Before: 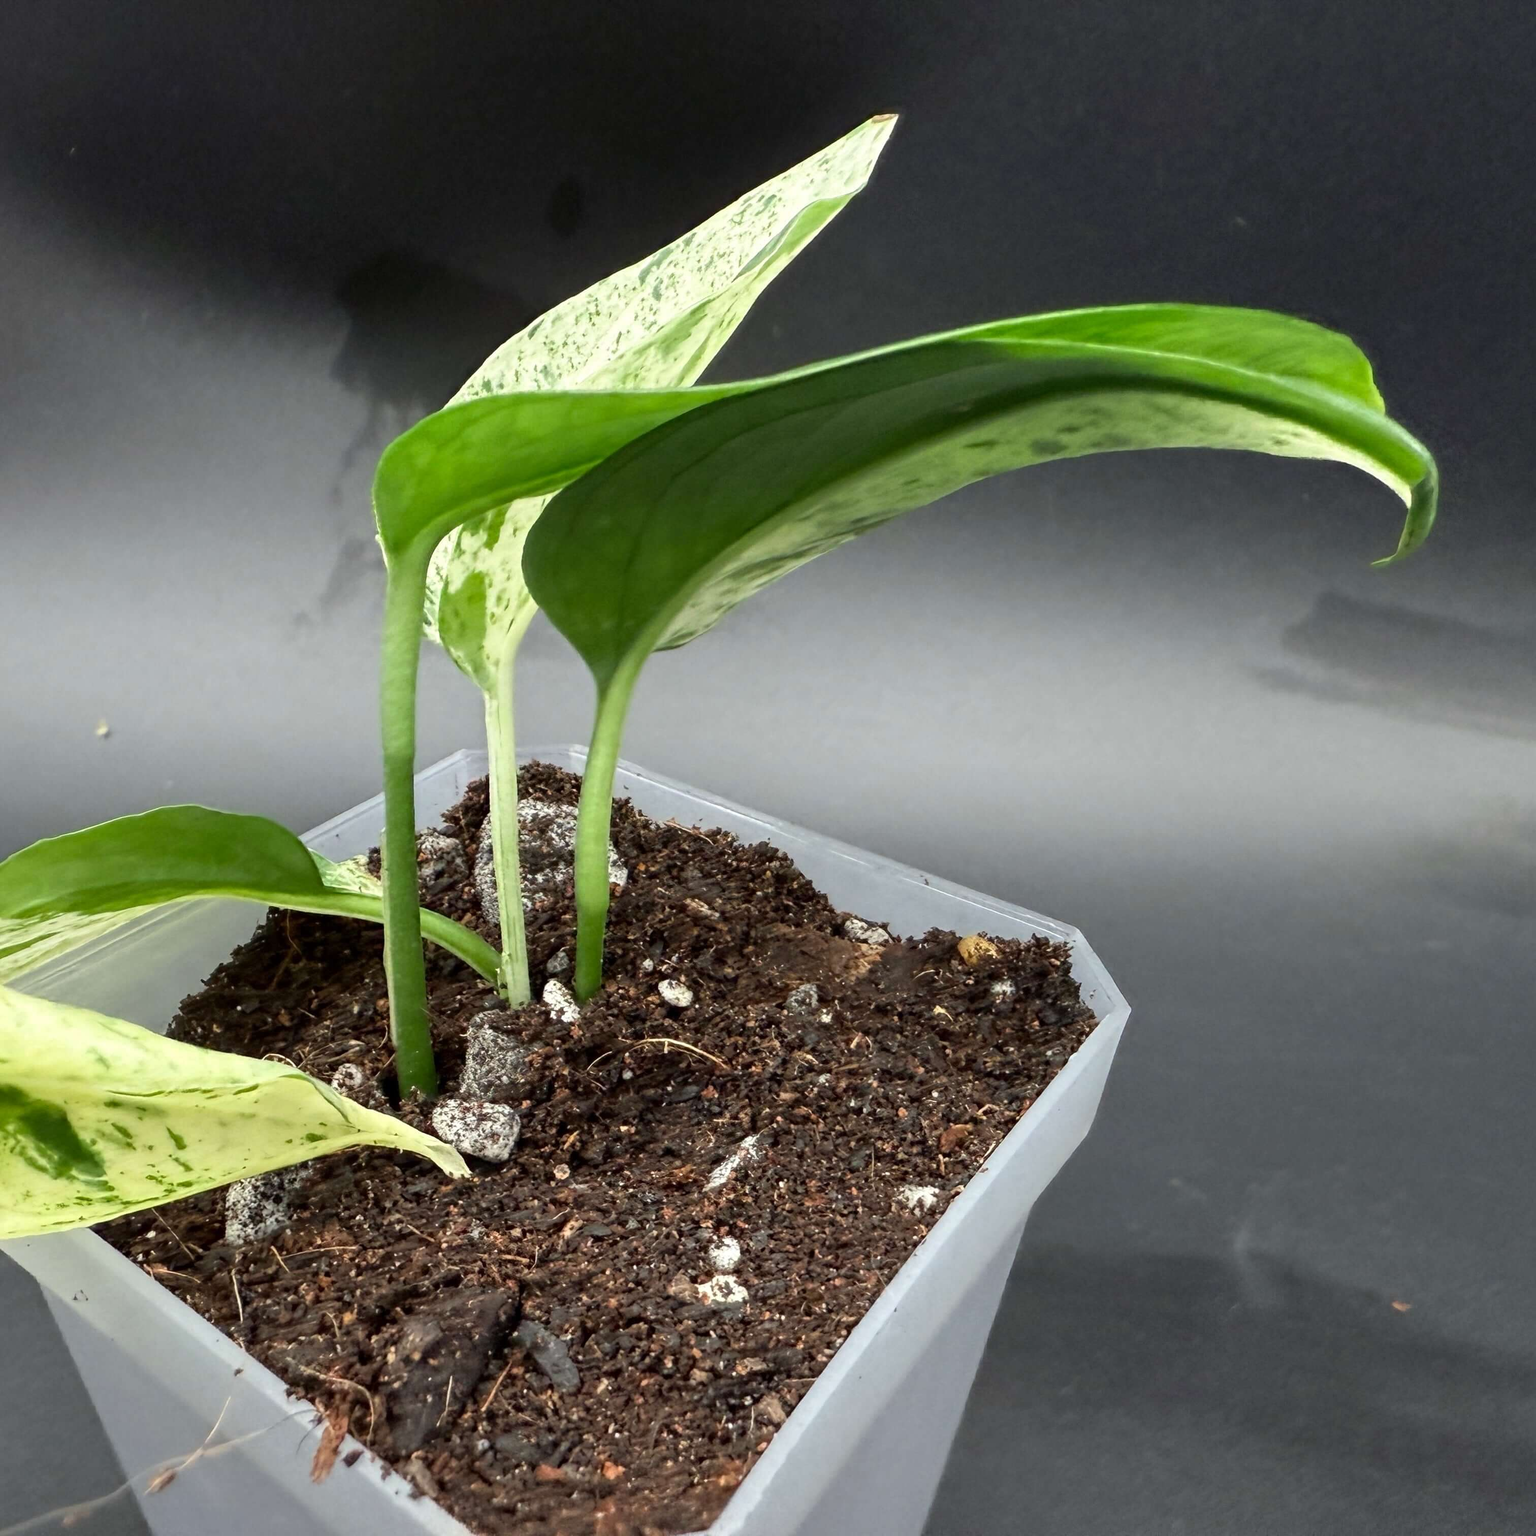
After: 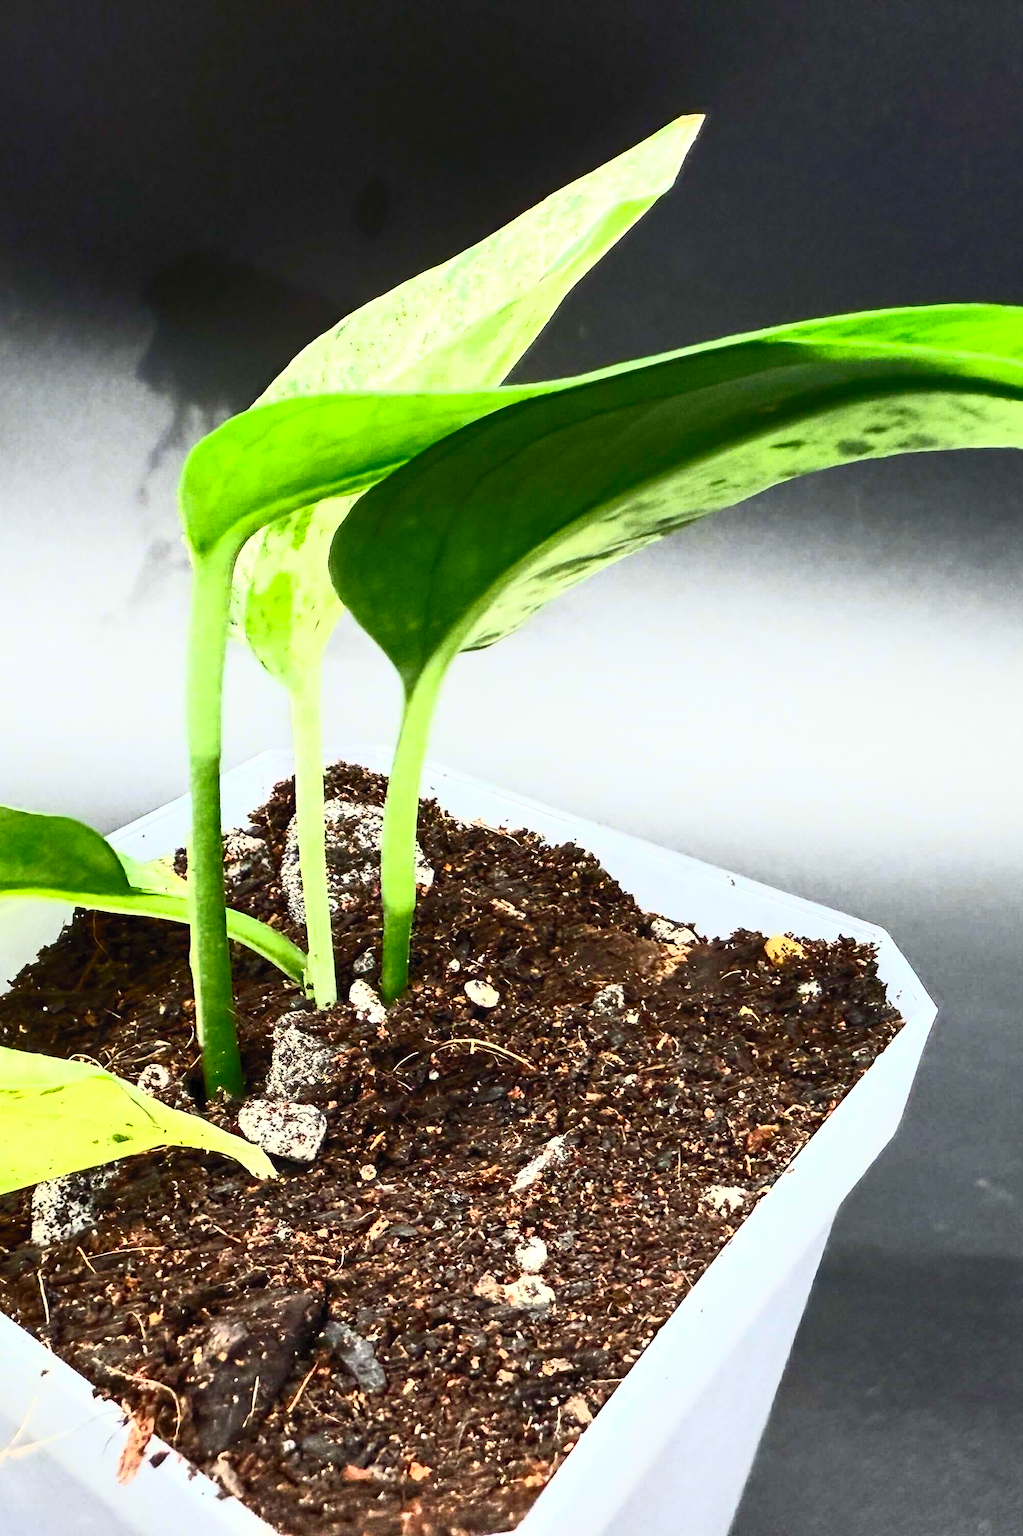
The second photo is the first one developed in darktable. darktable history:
crop and rotate: left 12.673%, right 20.66%
contrast brightness saturation: contrast 0.83, brightness 0.59, saturation 0.59
sharpen: amount 0.2
